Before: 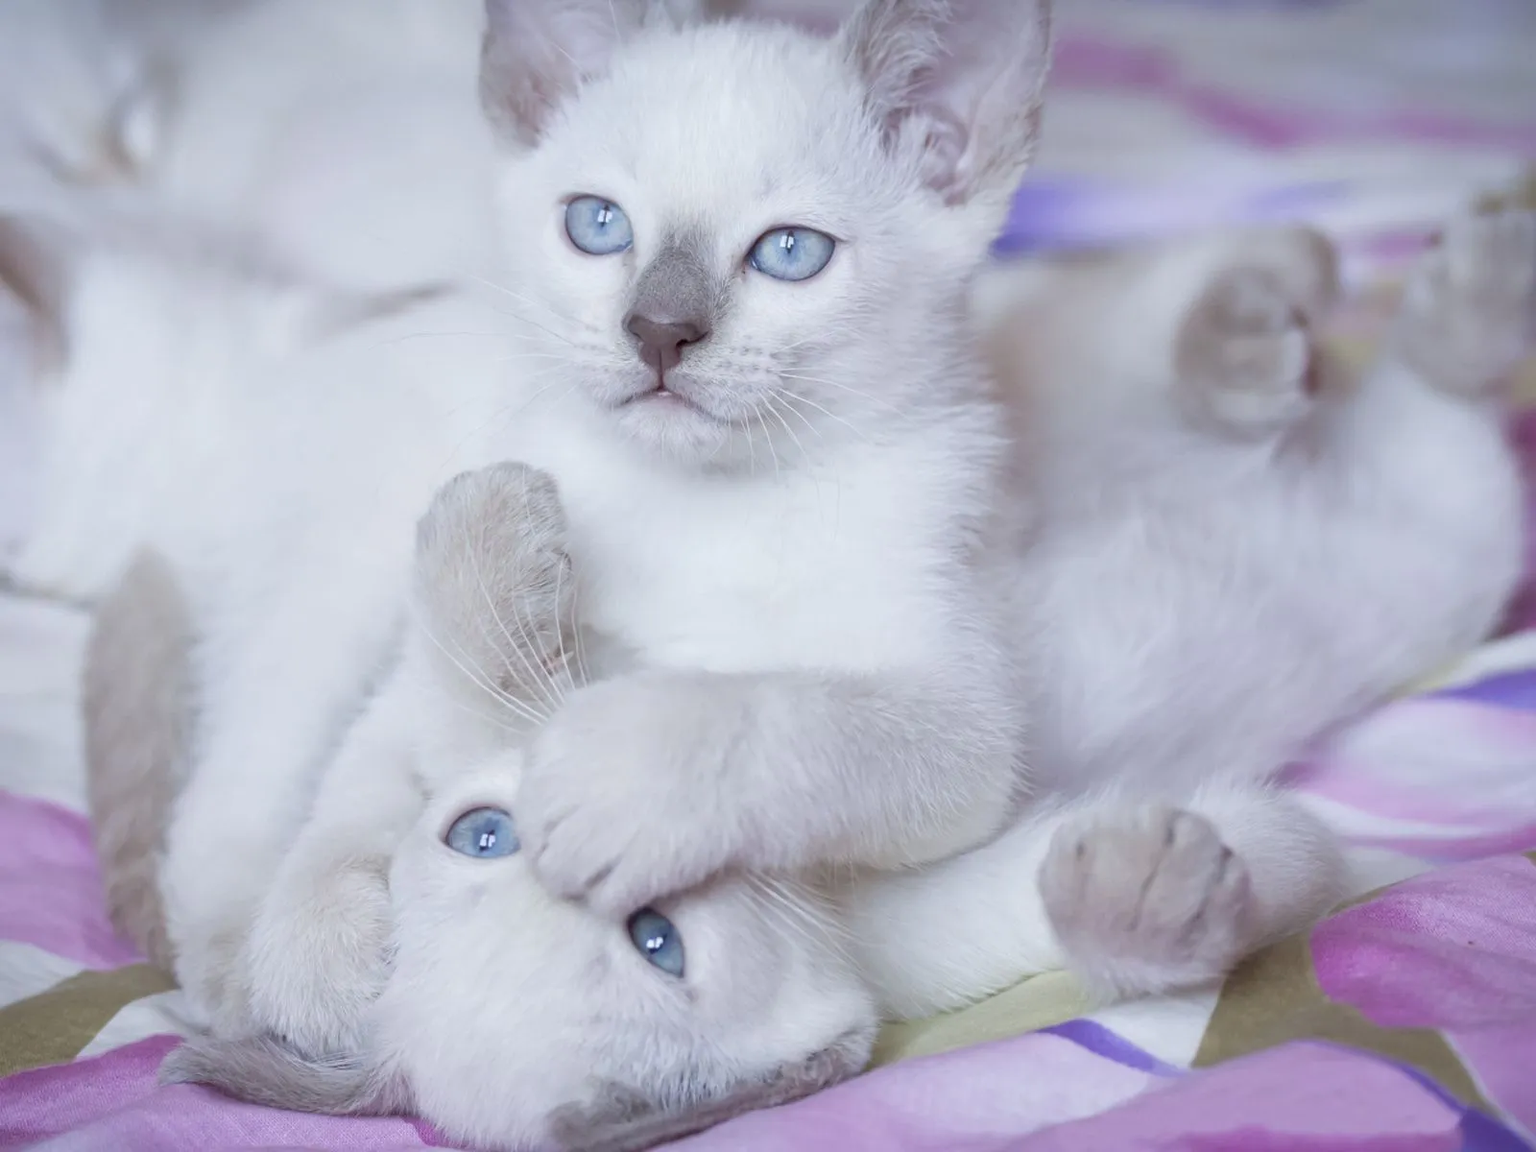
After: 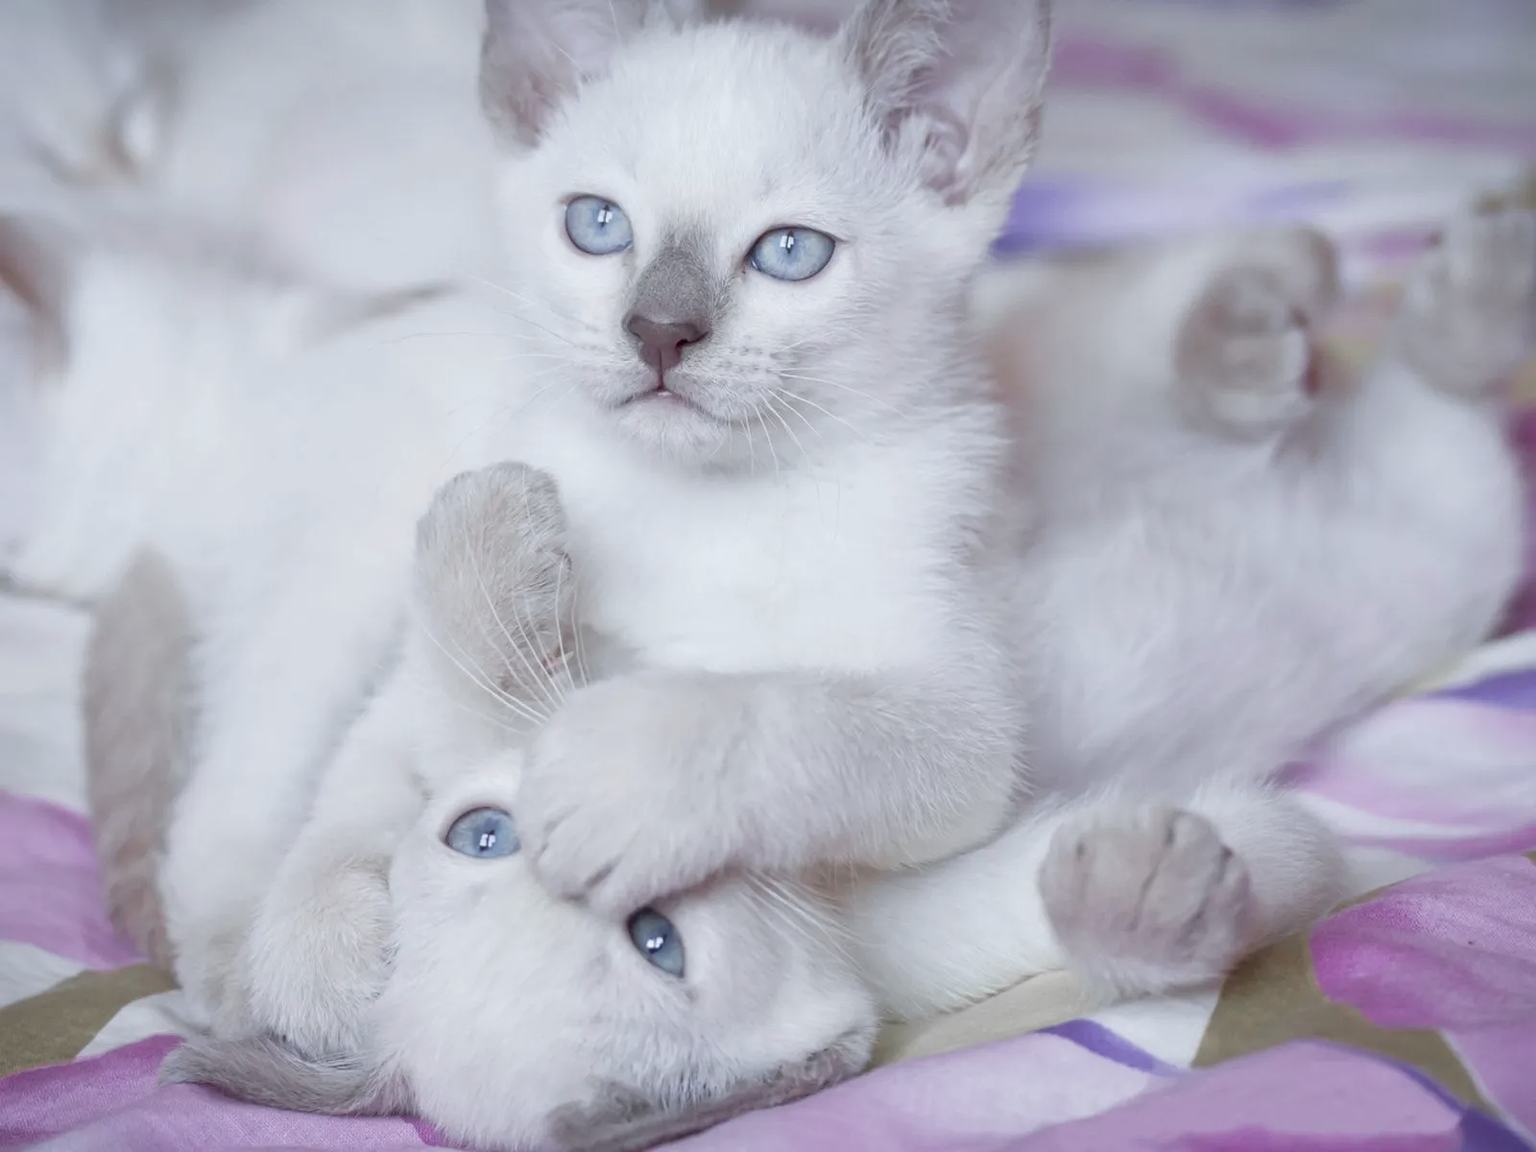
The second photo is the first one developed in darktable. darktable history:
color zones: curves: ch1 [(0, 0.679) (0.143, 0.647) (0.286, 0.261) (0.378, -0.011) (0.571, 0.396) (0.714, 0.399) (0.857, 0.406) (1, 0.679)]
